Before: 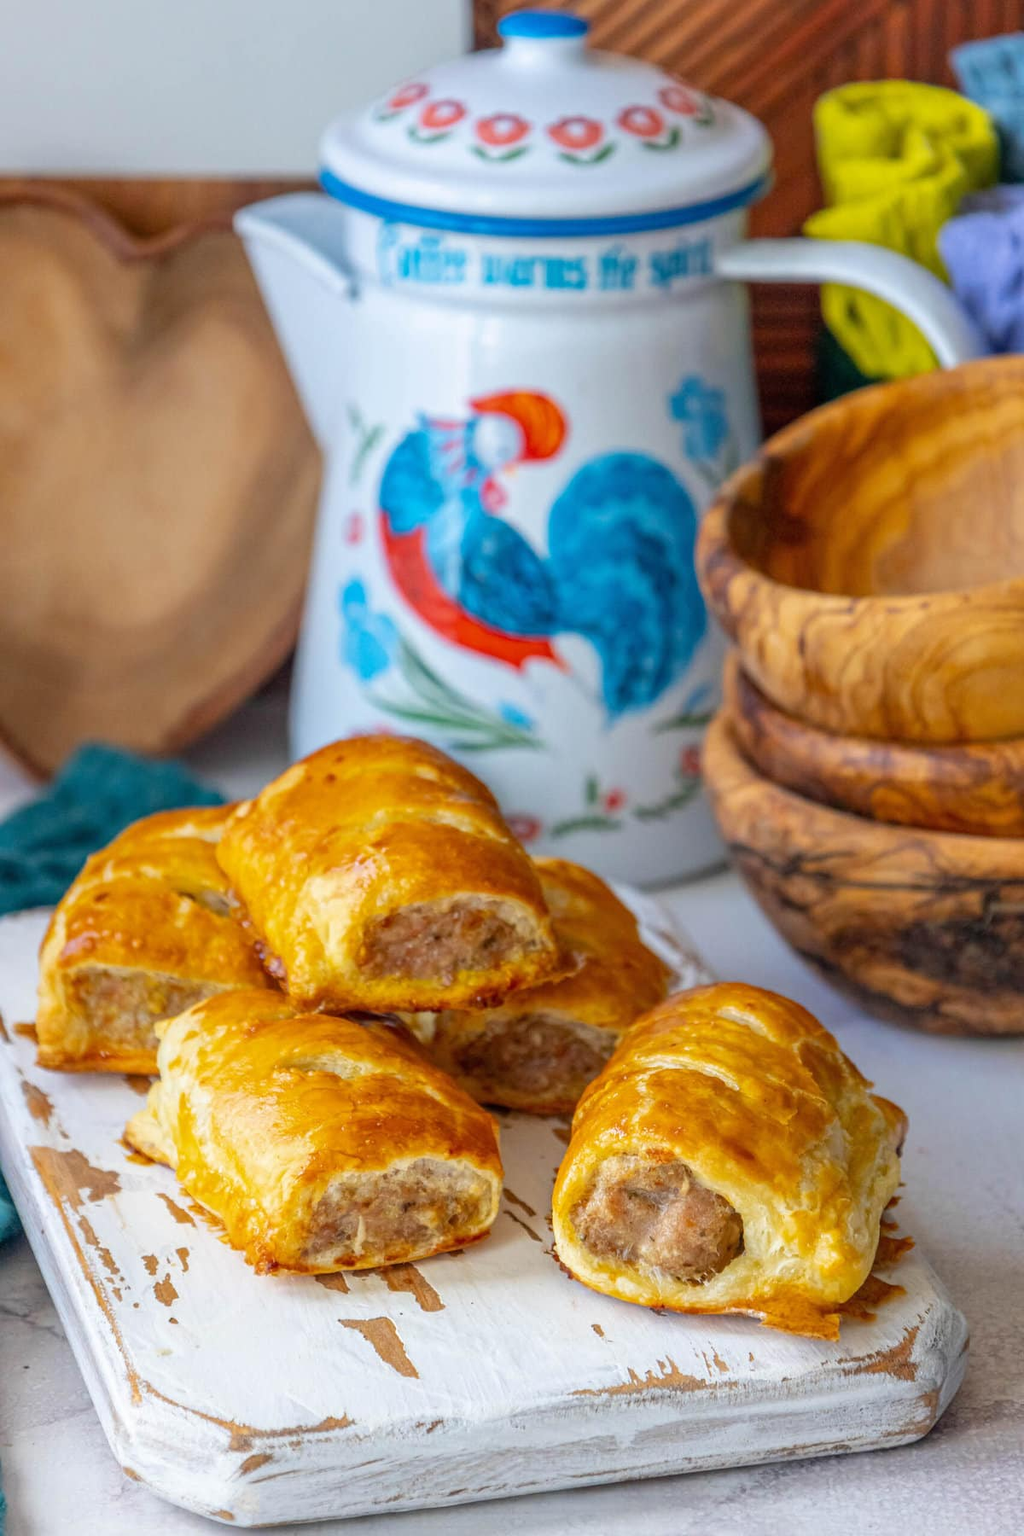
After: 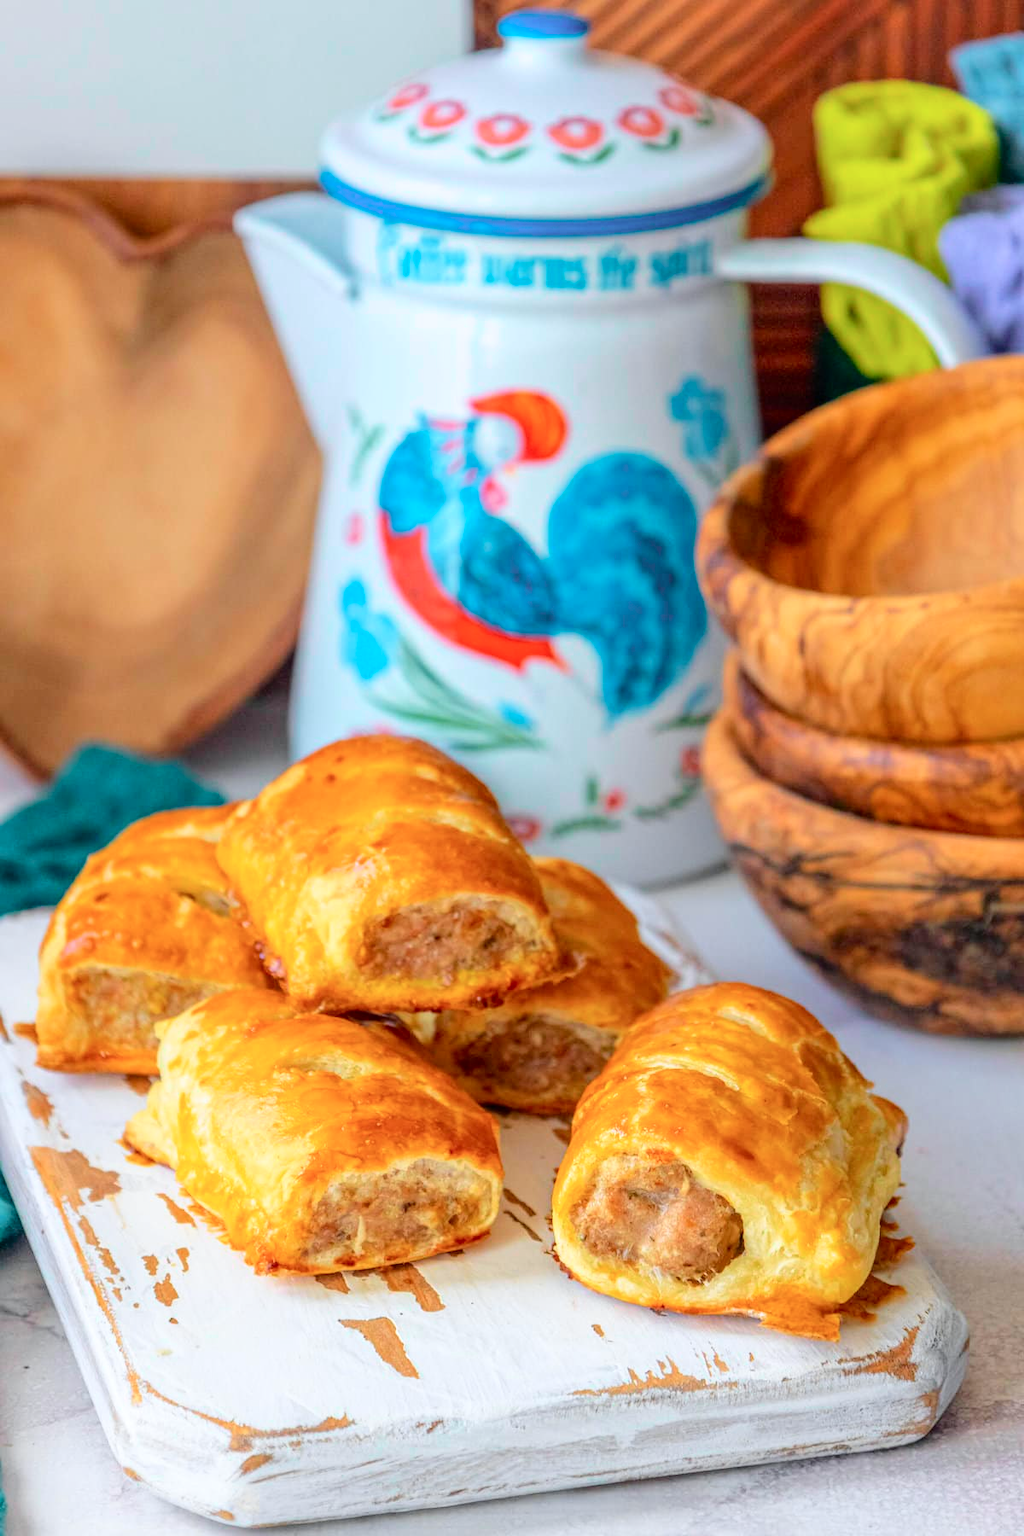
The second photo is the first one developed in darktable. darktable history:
tone curve: curves: ch0 [(0, 0) (0.051, 0.047) (0.102, 0.099) (0.228, 0.275) (0.432, 0.535) (0.695, 0.778) (0.908, 0.946) (1, 1)]; ch1 [(0, 0) (0.339, 0.298) (0.402, 0.363) (0.453, 0.413) (0.485, 0.469) (0.494, 0.493) (0.504, 0.501) (0.525, 0.534) (0.563, 0.595) (0.597, 0.638) (1, 1)]; ch2 [(0, 0) (0.48, 0.48) (0.504, 0.5) (0.539, 0.554) (0.59, 0.63) (0.642, 0.684) (0.824, 0.815) (1, 1)], color space Lab, independent channels, preserve colors none
